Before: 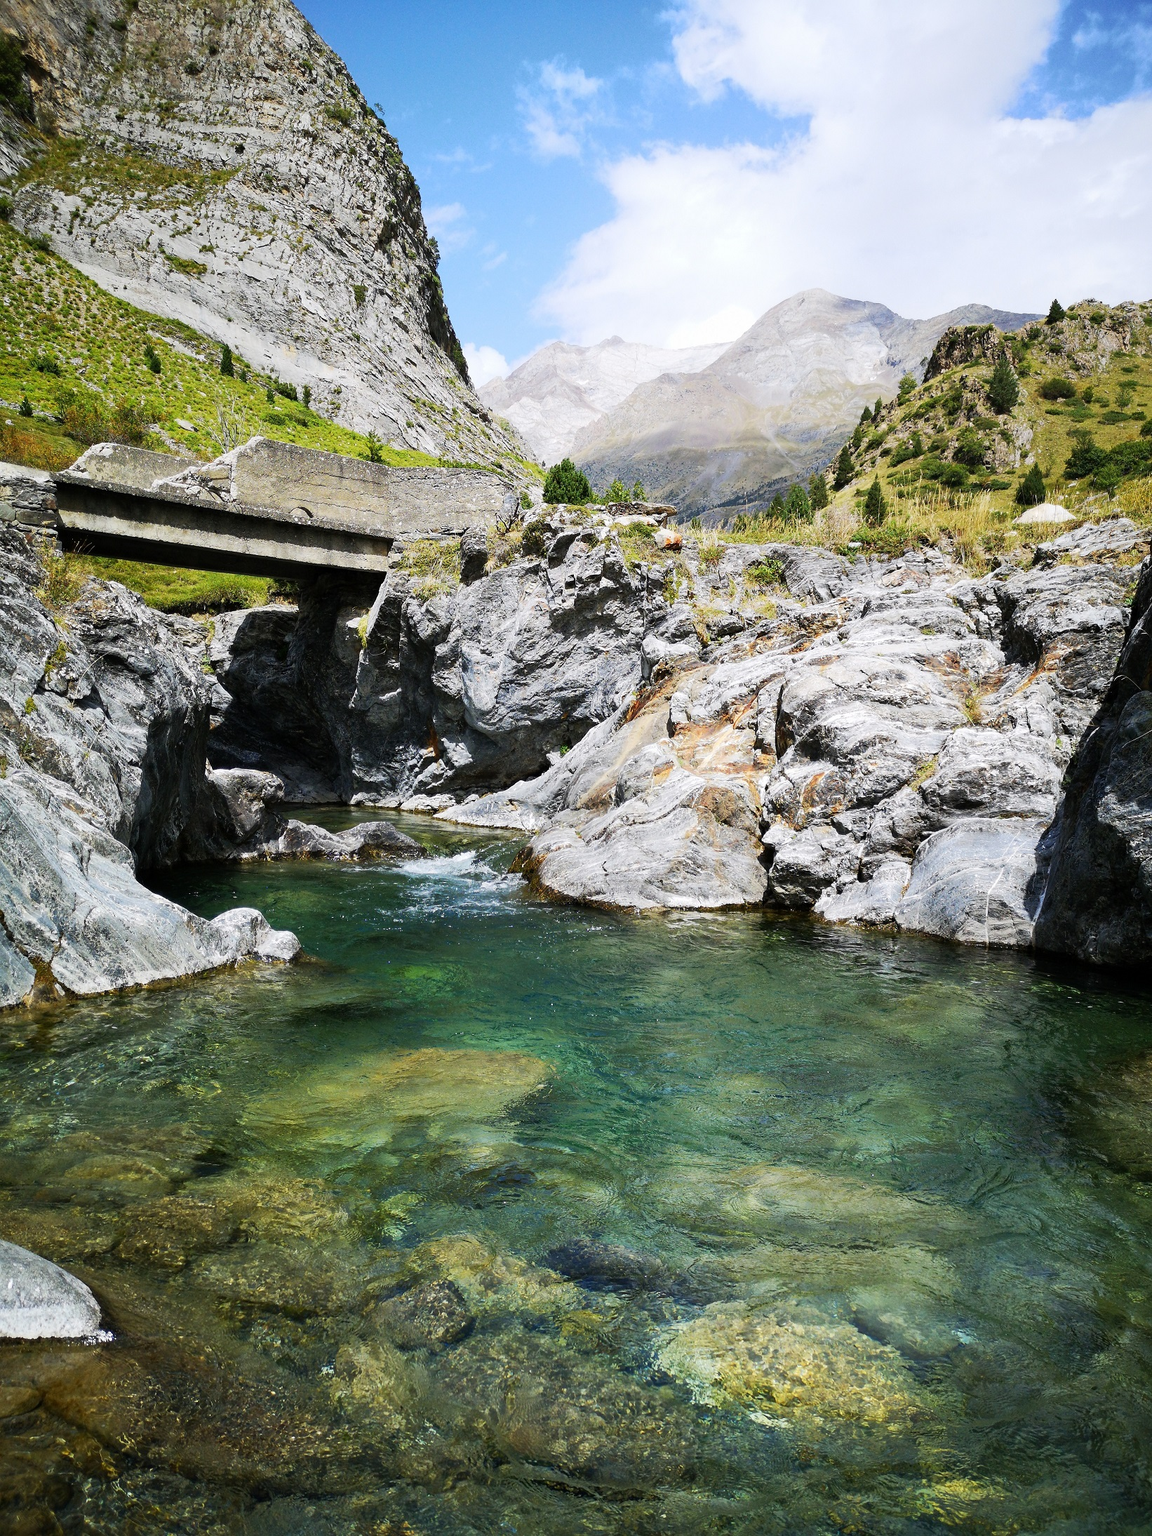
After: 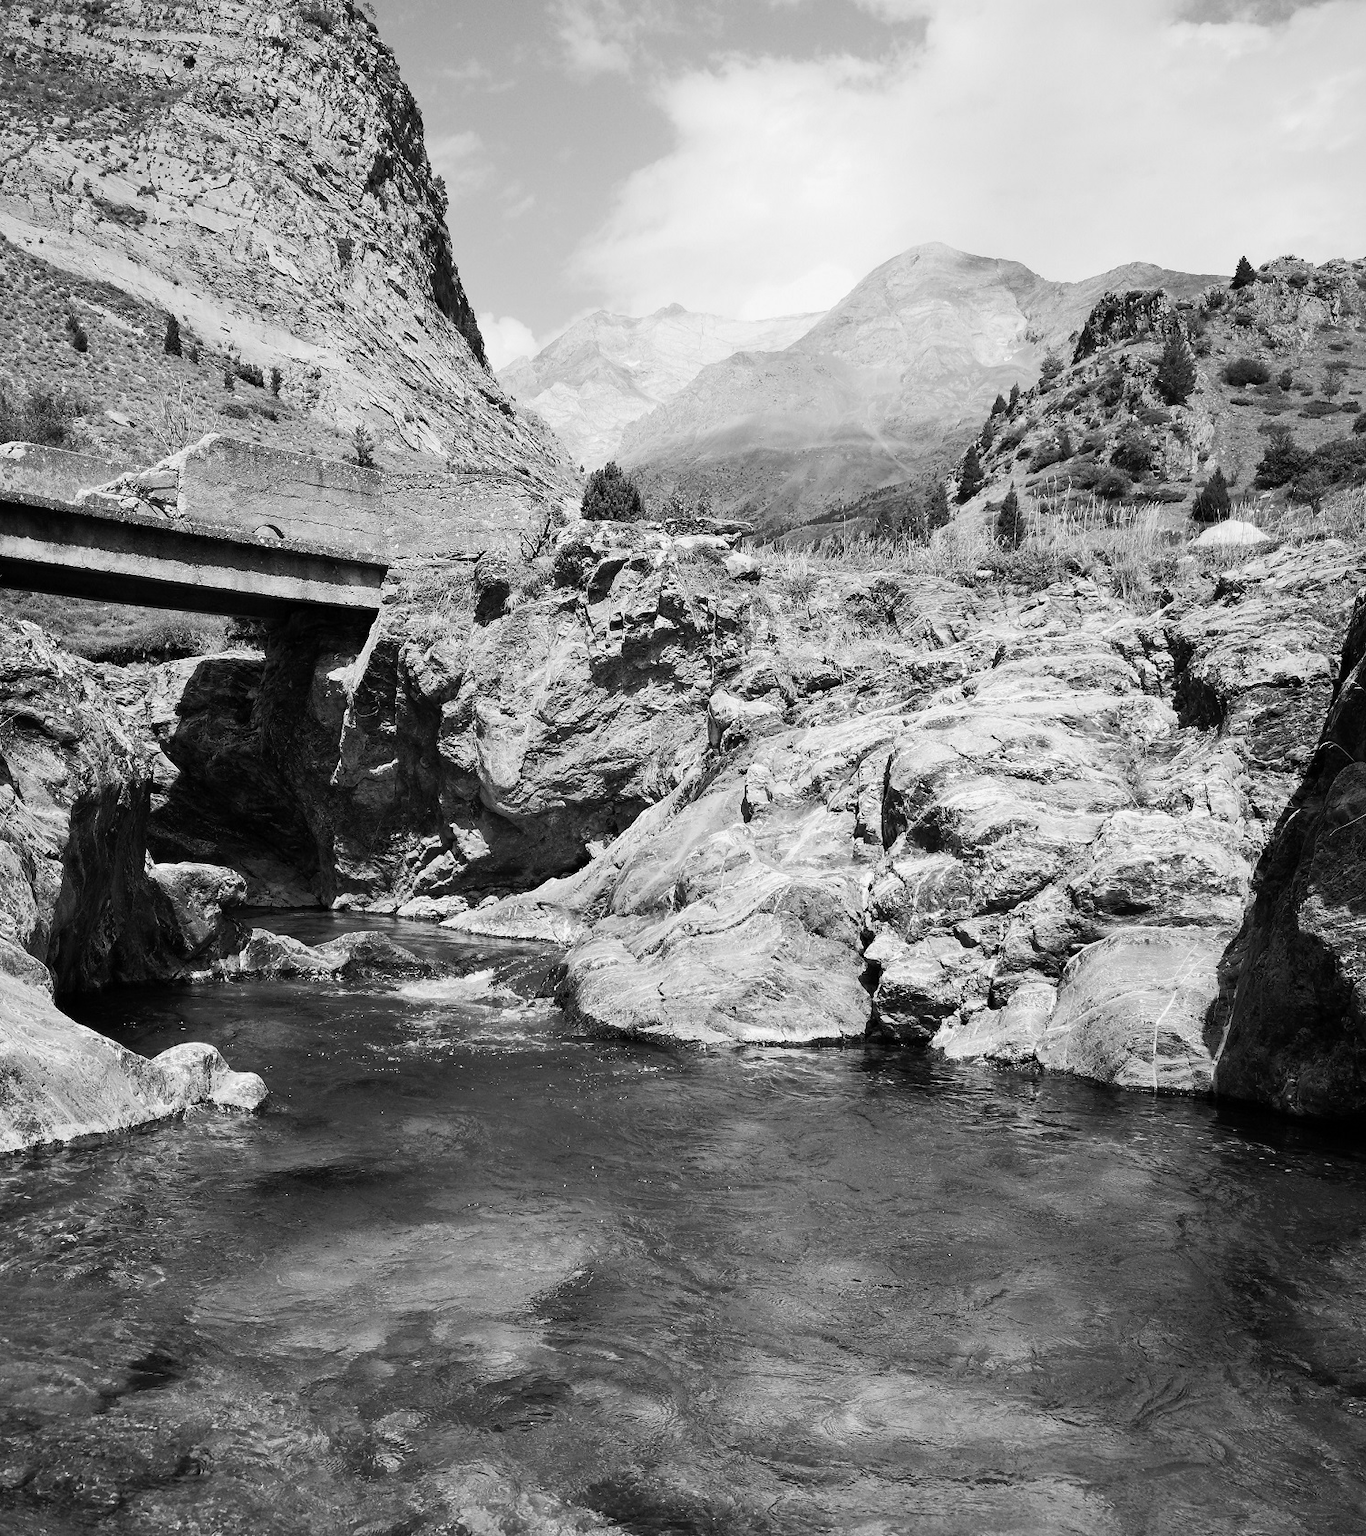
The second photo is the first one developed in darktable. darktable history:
monochrome: a -35.87, b 49.73, size 1.7
crop: left 8.155%, top 6.611%, bottom 15.385%
